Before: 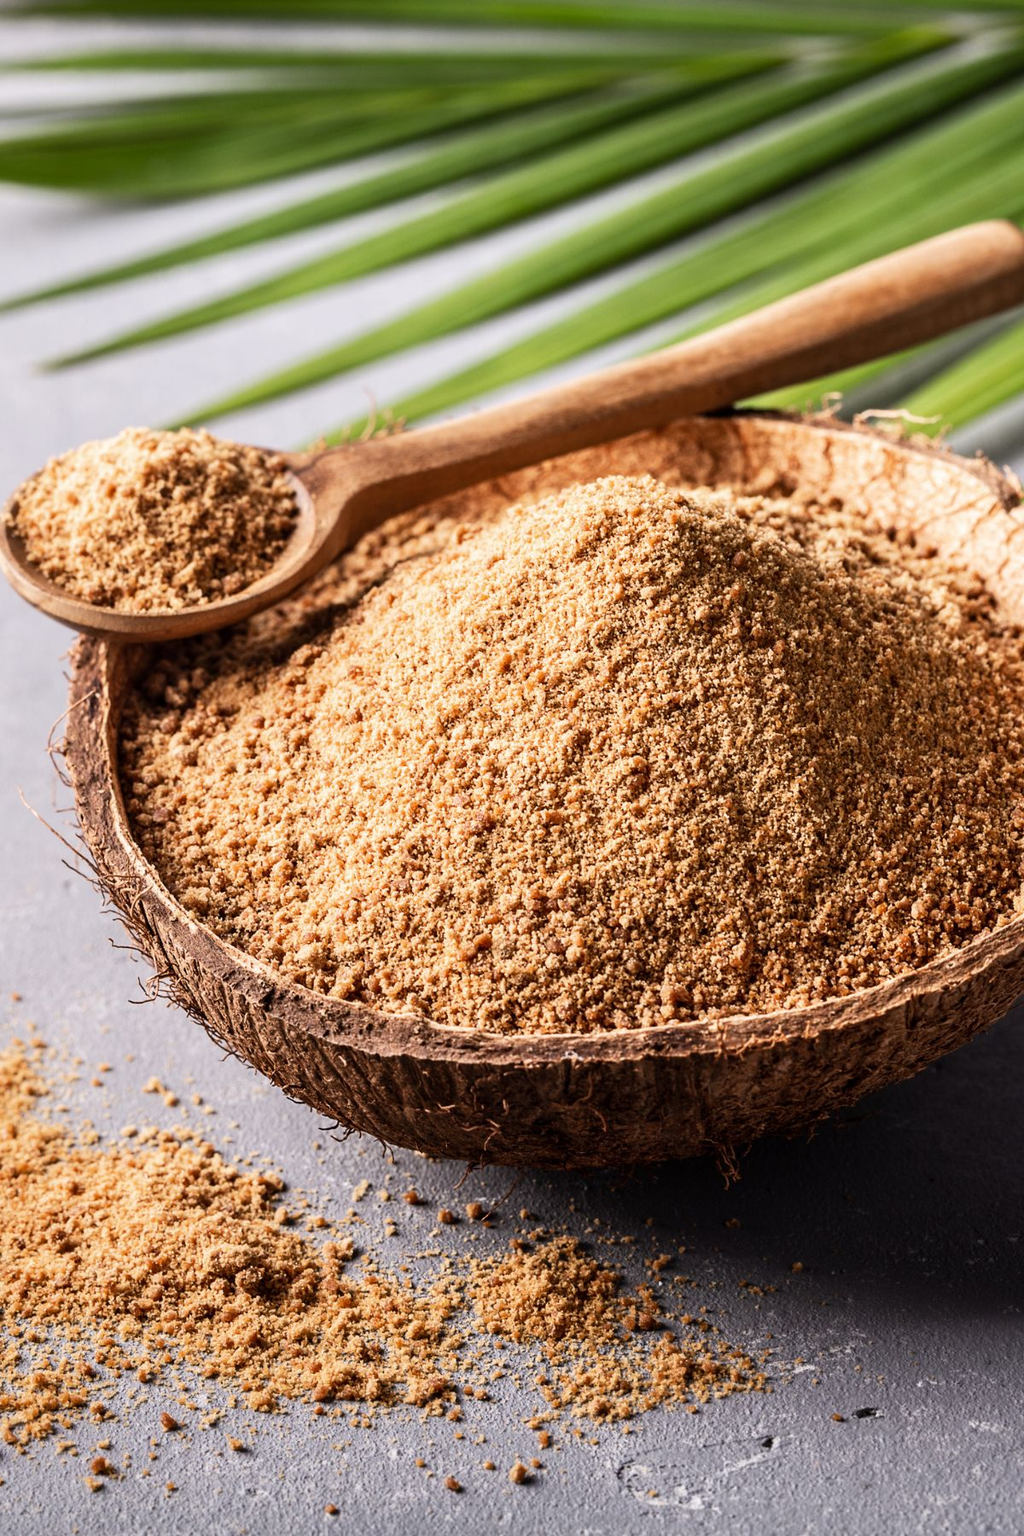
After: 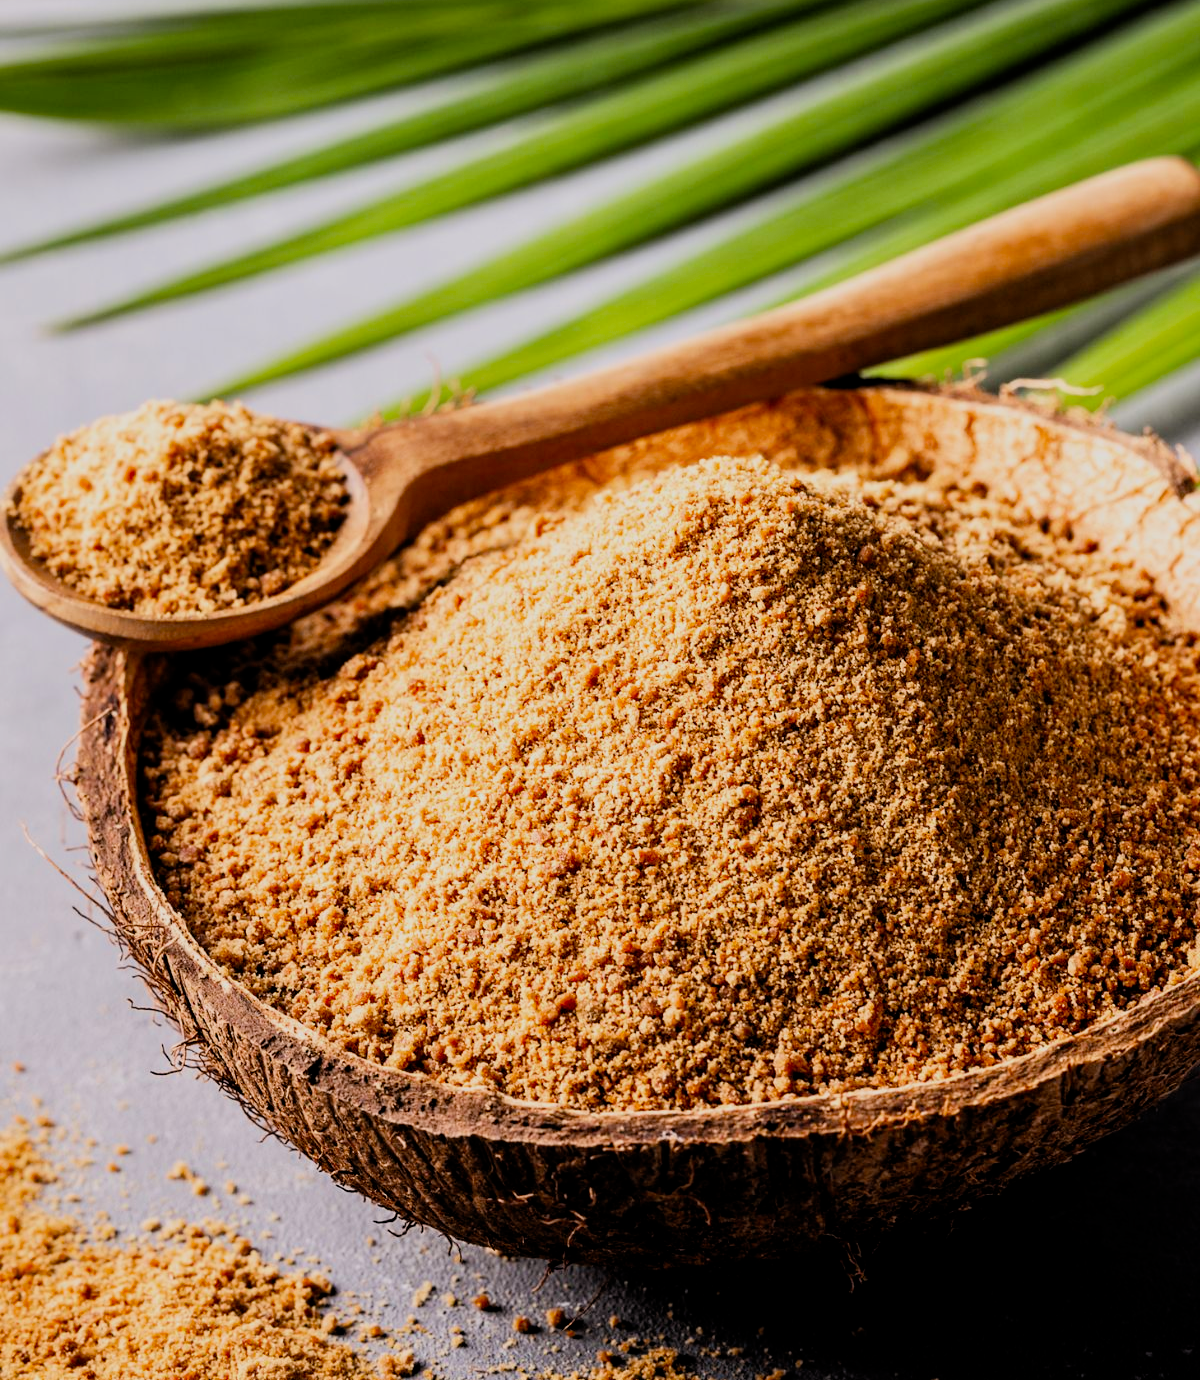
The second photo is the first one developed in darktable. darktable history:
crop: top 5.667%, bottom 17.637%
filmic rgb: black relative exposure -7.6 EV, white relative exposure 4.64 EV, threshold 3 EV, target black luminance 0%, hardness 3.55, latitude 50.51%, contrast 1.033, highlights saturation mix 10%, shadows ↔ highlights balance -0.198%, color science v4 (2020), enable highlight reconstruction true
